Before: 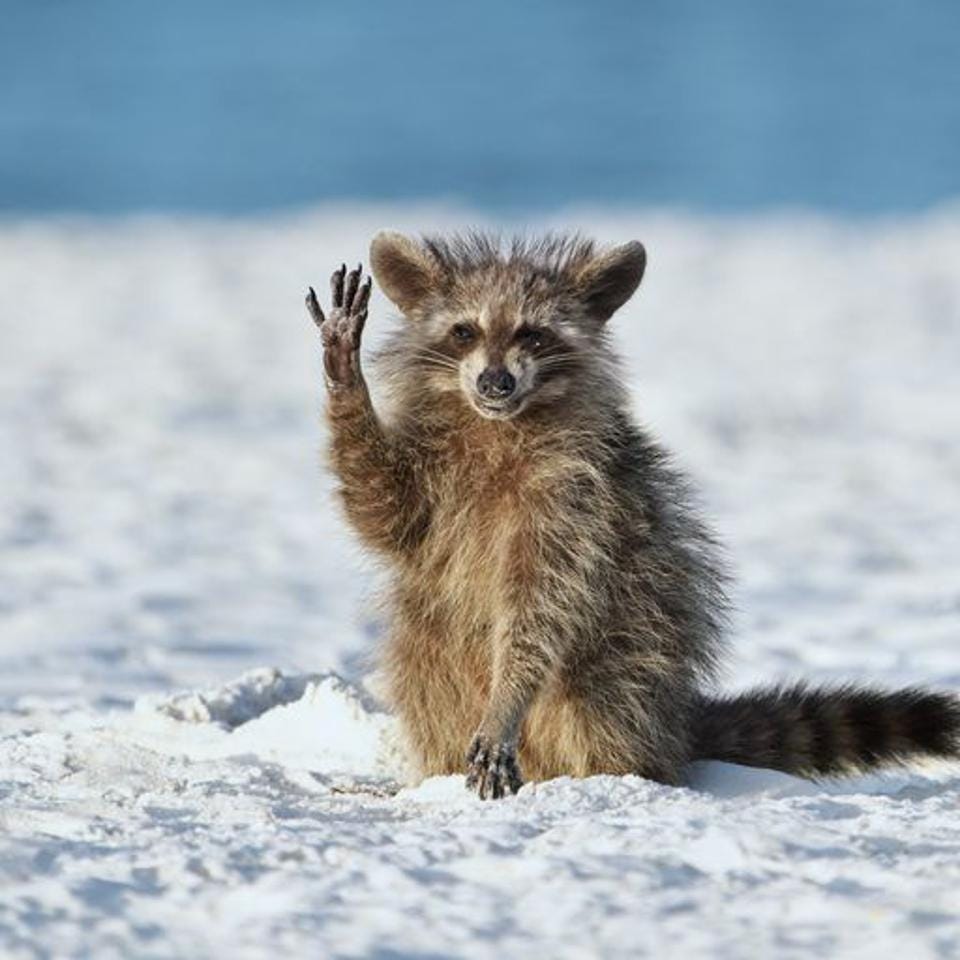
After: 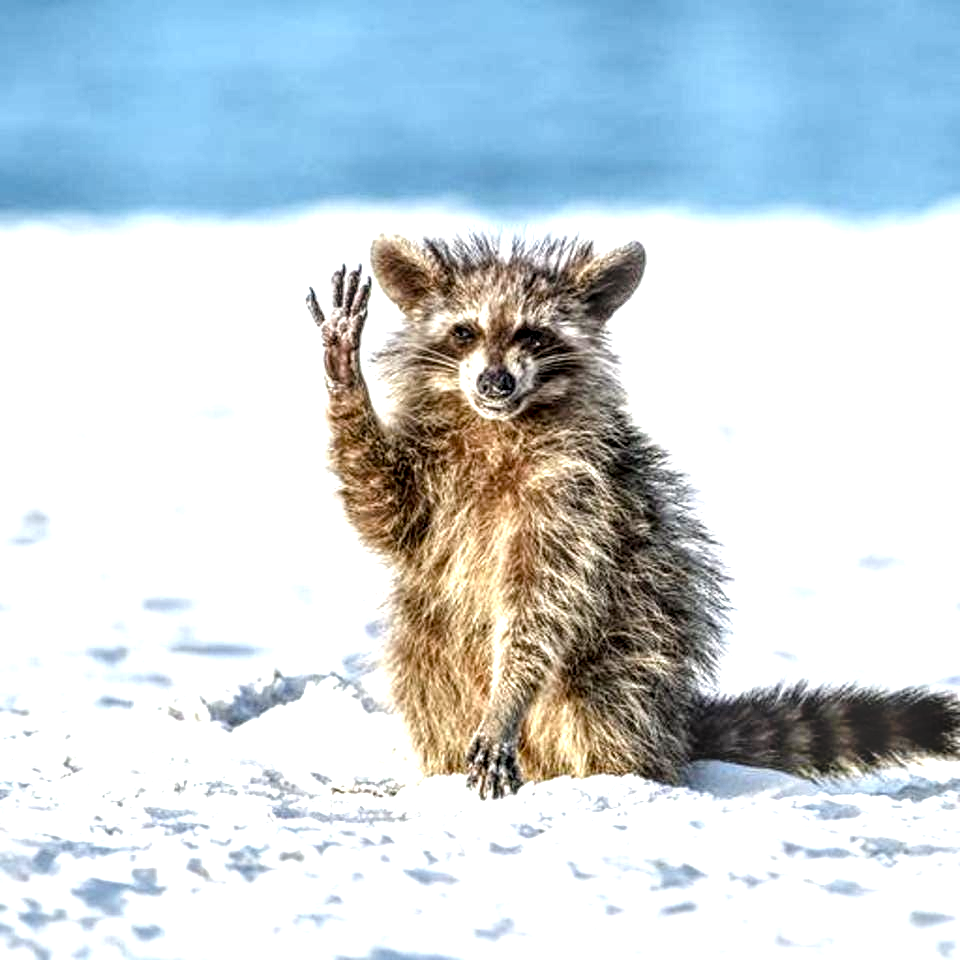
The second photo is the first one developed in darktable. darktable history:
tone equalizer: -8 EV -1.05 EV, -7 EV -1.04 EV, -6 EV -0.865 EV, -5 EV -0.569 EV, -3 EV 0.571 EV, -2 EV 0.854 EV, -1 EV 0.996 EV, +0 EV 1.06 EV
local contrast: highlights 2%, shadows 4%, detail 182%
color zones: curves: ch0 [(0, 0.5) (0.143, 0.5) (0.286, 0.456) (0.429, 0.5) (0.571, 0.5) (0.714, 0.5) (0.857, 0.5) (1, 0.5)]; ch1 [(0, 0.5) (0.143, 0.5) (0.286, 0.422) (0.429, 0.5) (0.571, 0.5) (0.714, 0.5) (0.857, 0.5) (1, 0.5)], mix -92.95%
color balance rgb: perceptual saturation grading › global saturation 20%, perceptual saturation grading › highlights -25.321%, perceptual saturation grading › shadows 25.797%
